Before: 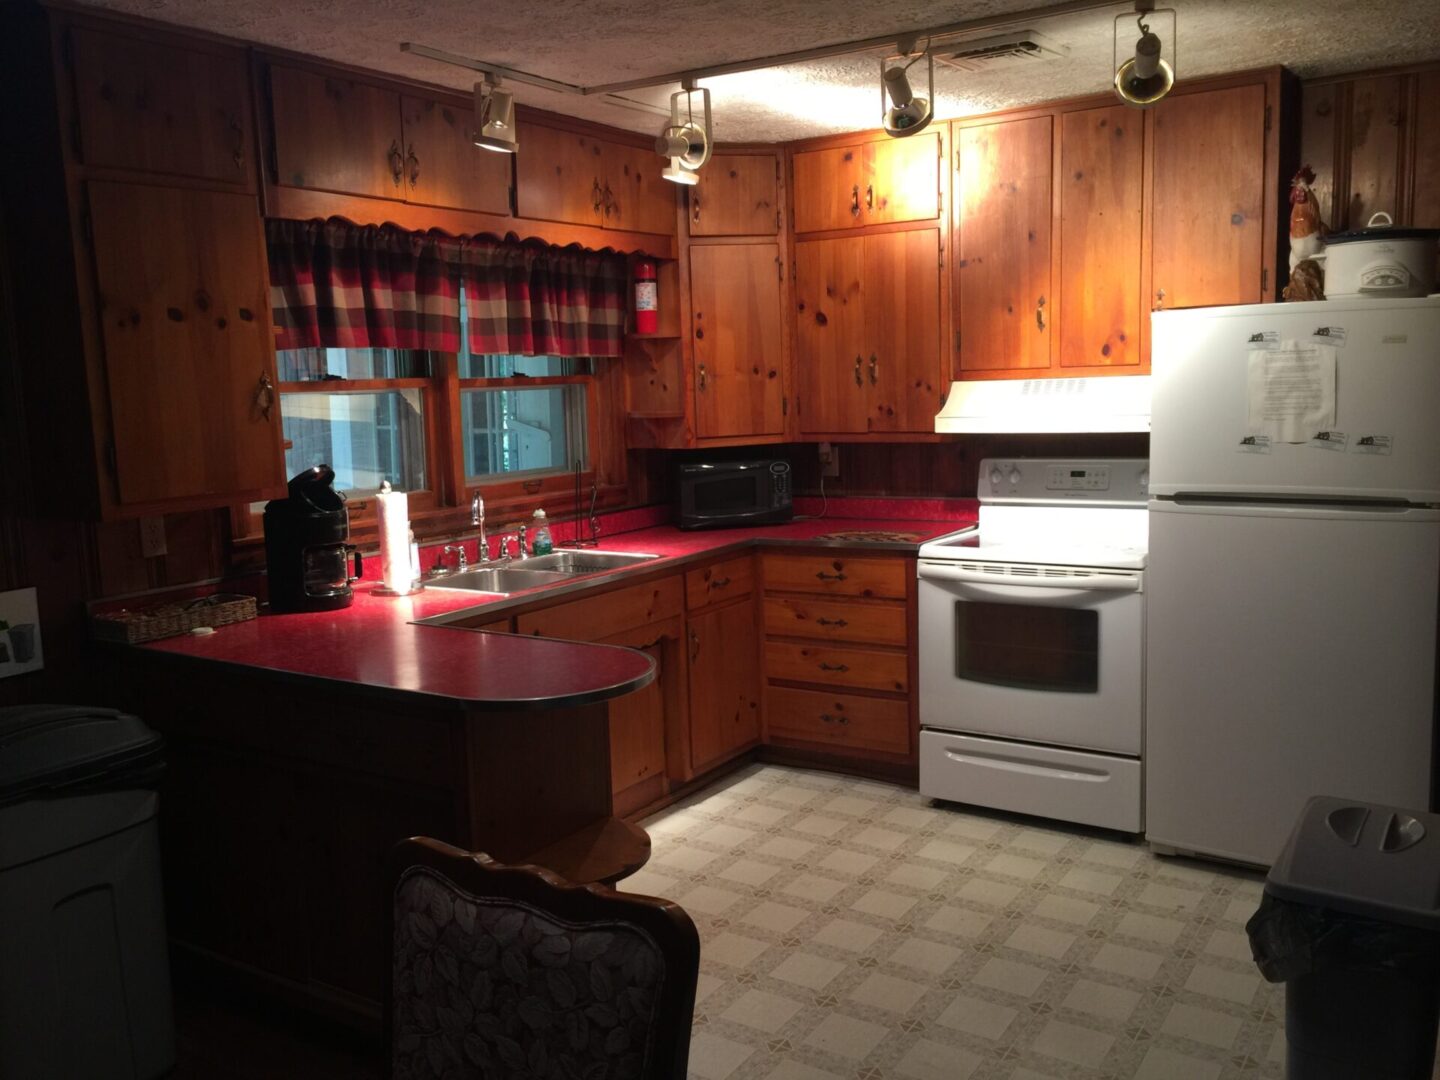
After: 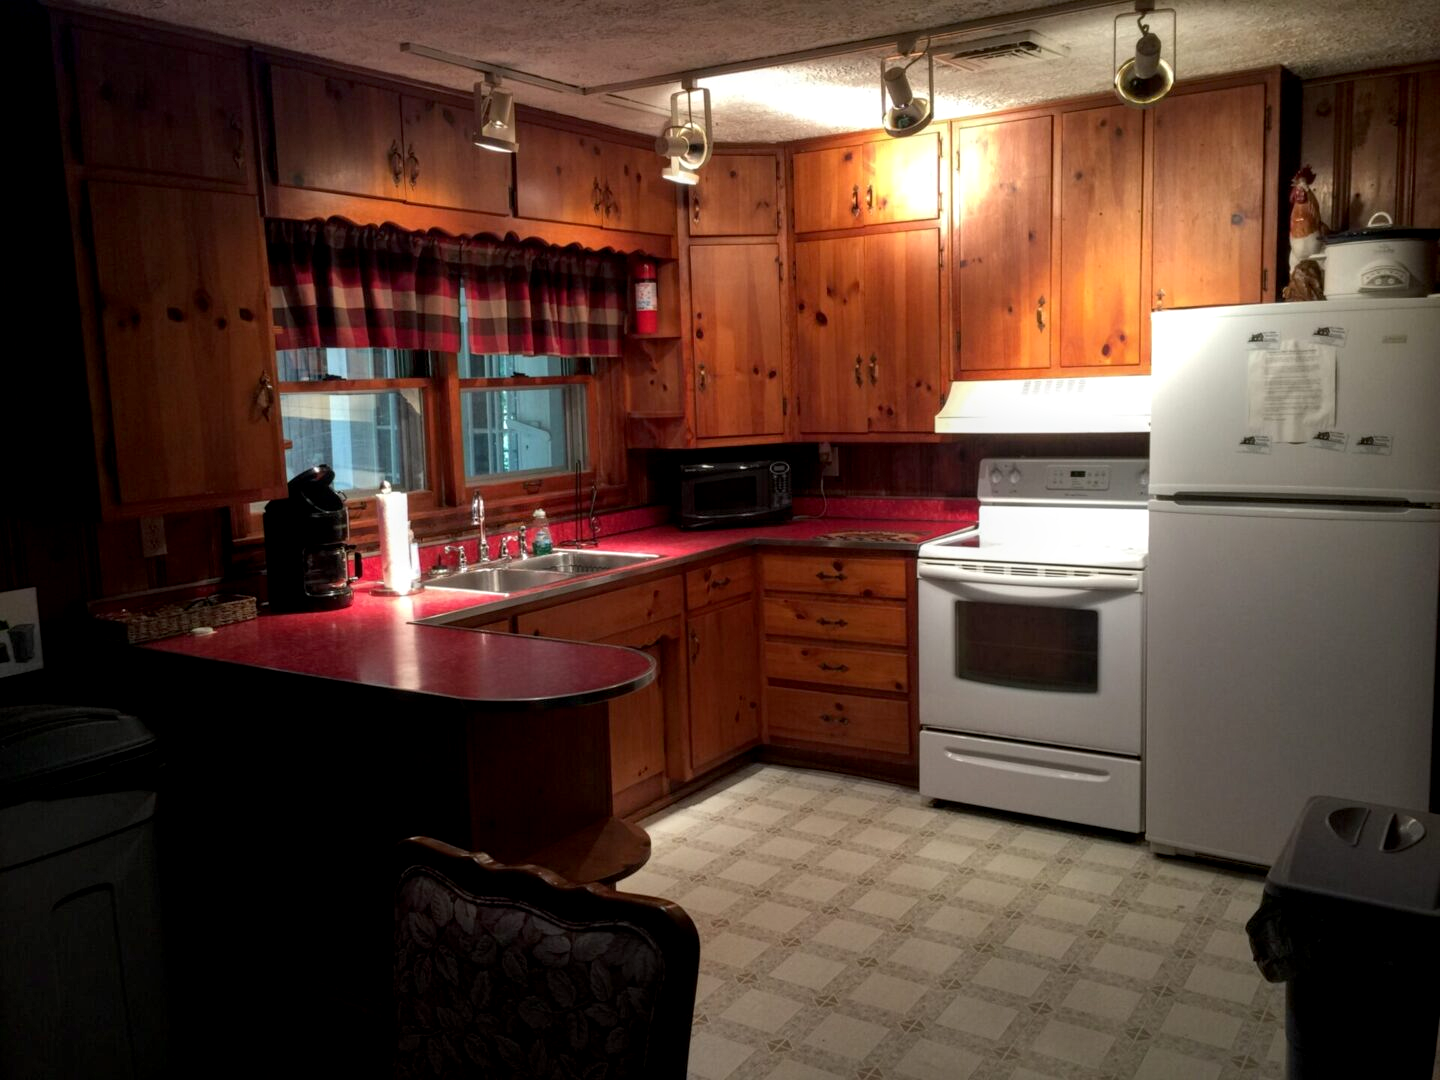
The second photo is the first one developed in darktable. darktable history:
local contrast: on, module defaults
exposure: black level correction 0.004, exposure 0.015 EV, compensate highlight preservation false
